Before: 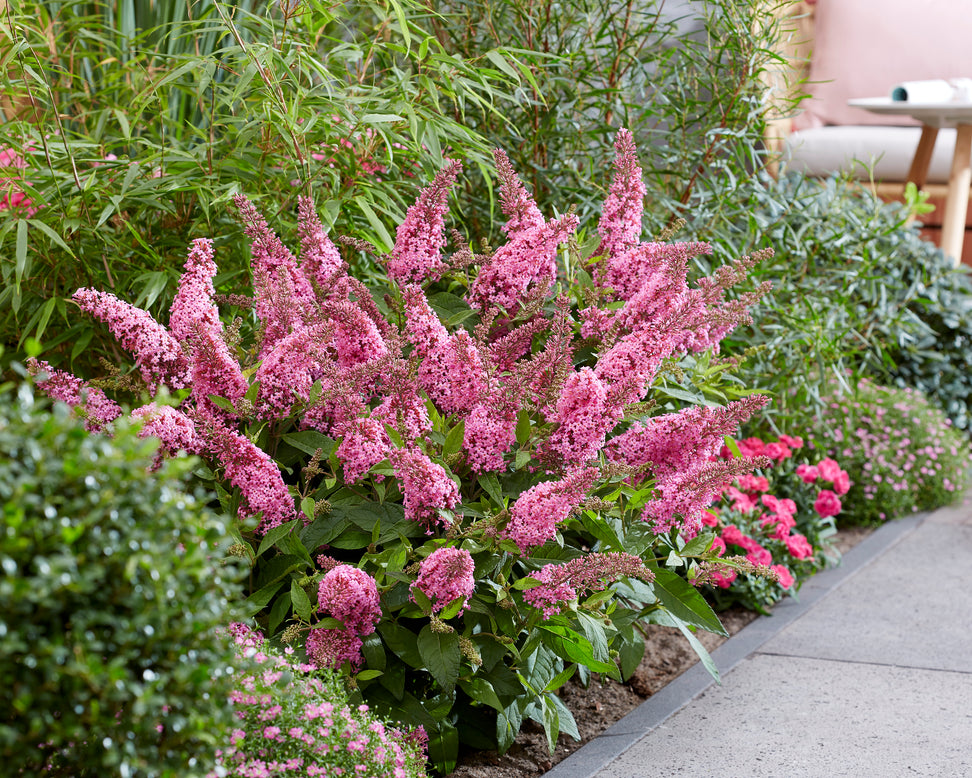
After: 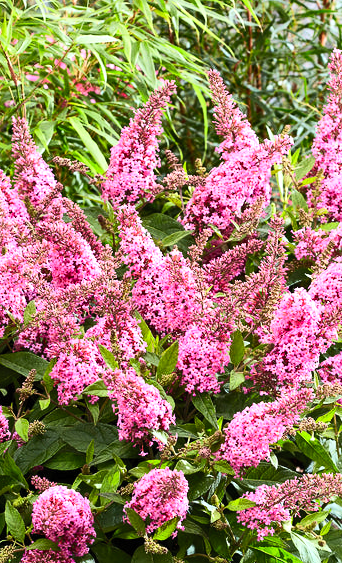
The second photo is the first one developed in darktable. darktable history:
contrast brightness saturation: contrast 0.2, brightness 0.16, saturation 0.22
tone equalizer: -8 EV -0.75 EV, -7 EV -0.7 EV, -6 EV -0.6 EV, -5 EV -0.4 EV, -3 EV 0.4 EV, -2 EV 0.6 EV, -1 EV 0.7 EV, +0 EV 0.75 EV, edges refinement/feathering 500, mask exposure compensation -1.57 EV, preserve details no
crop and rotate: left 29.476%, top 10.214%, right 35.32%, bottom 17.333%
